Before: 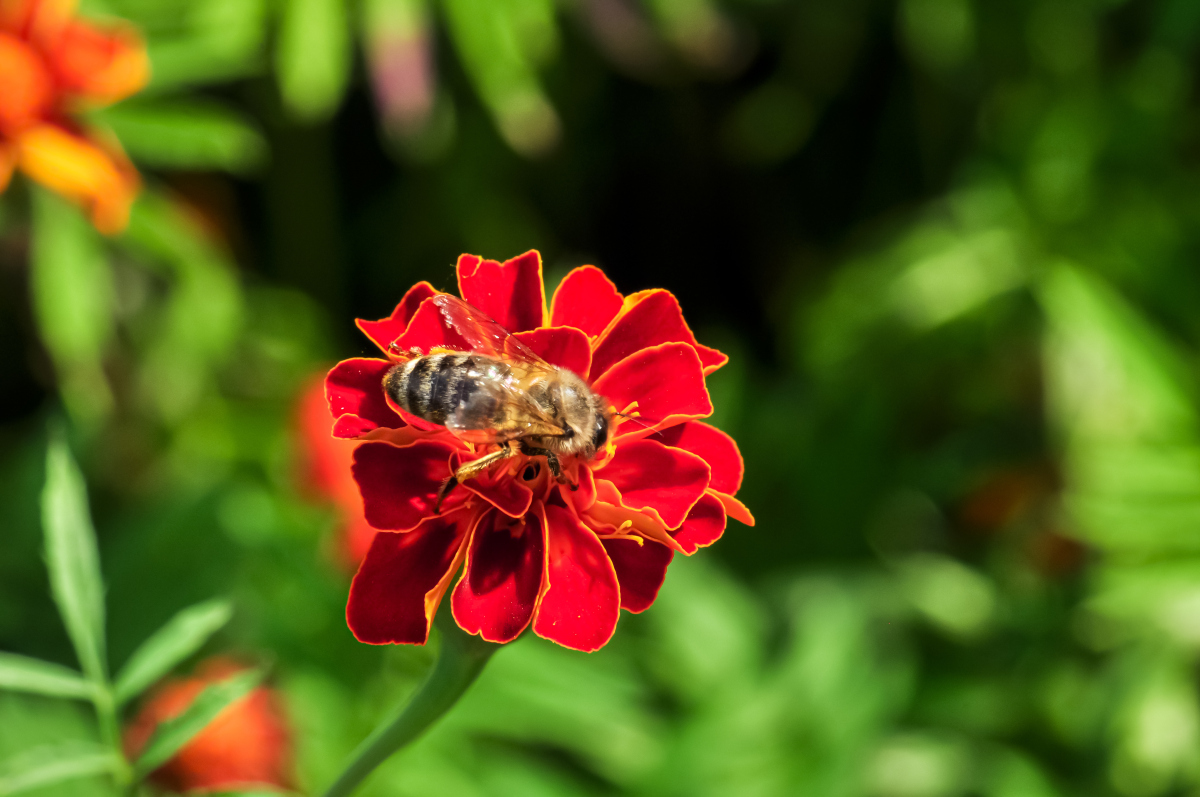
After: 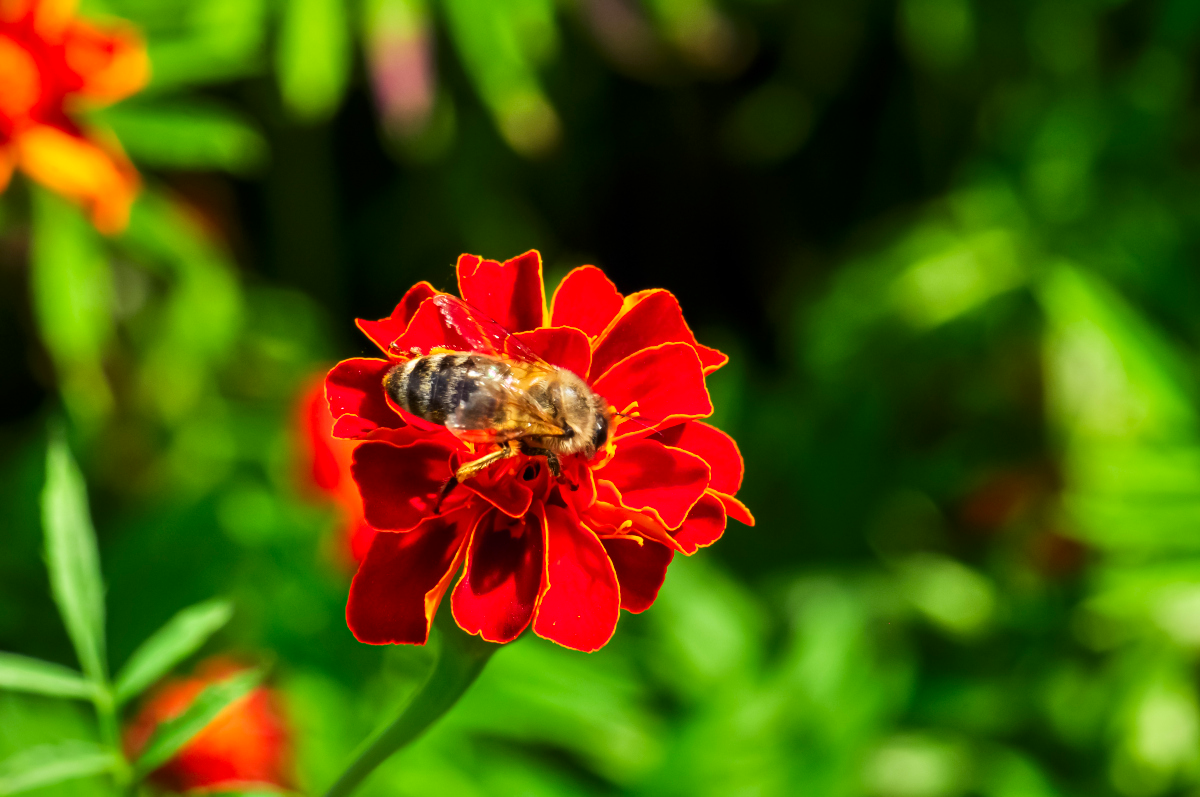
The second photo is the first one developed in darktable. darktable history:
contrast brightness saturation: contrast 0.09, saturation 0.28
white balance: emerald 1
